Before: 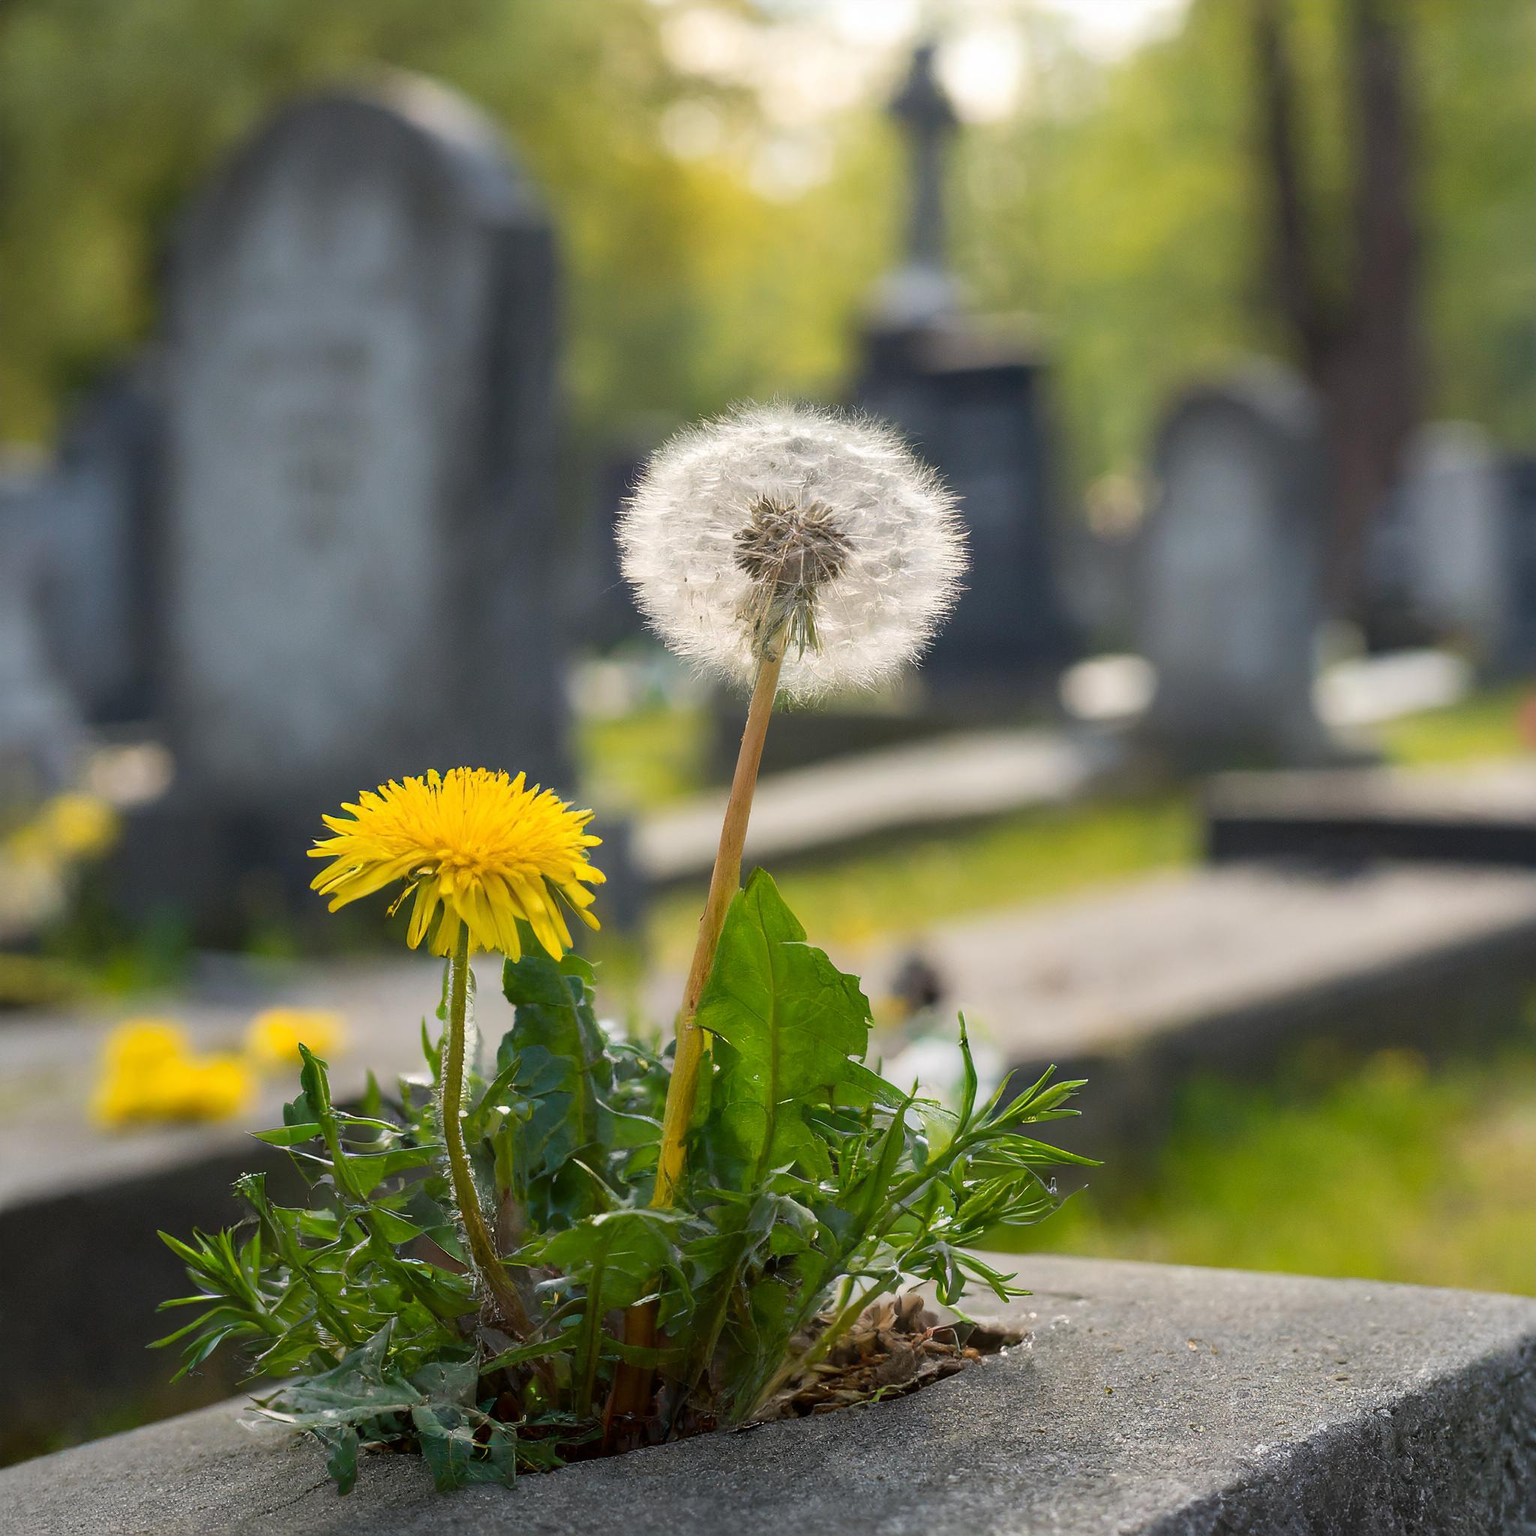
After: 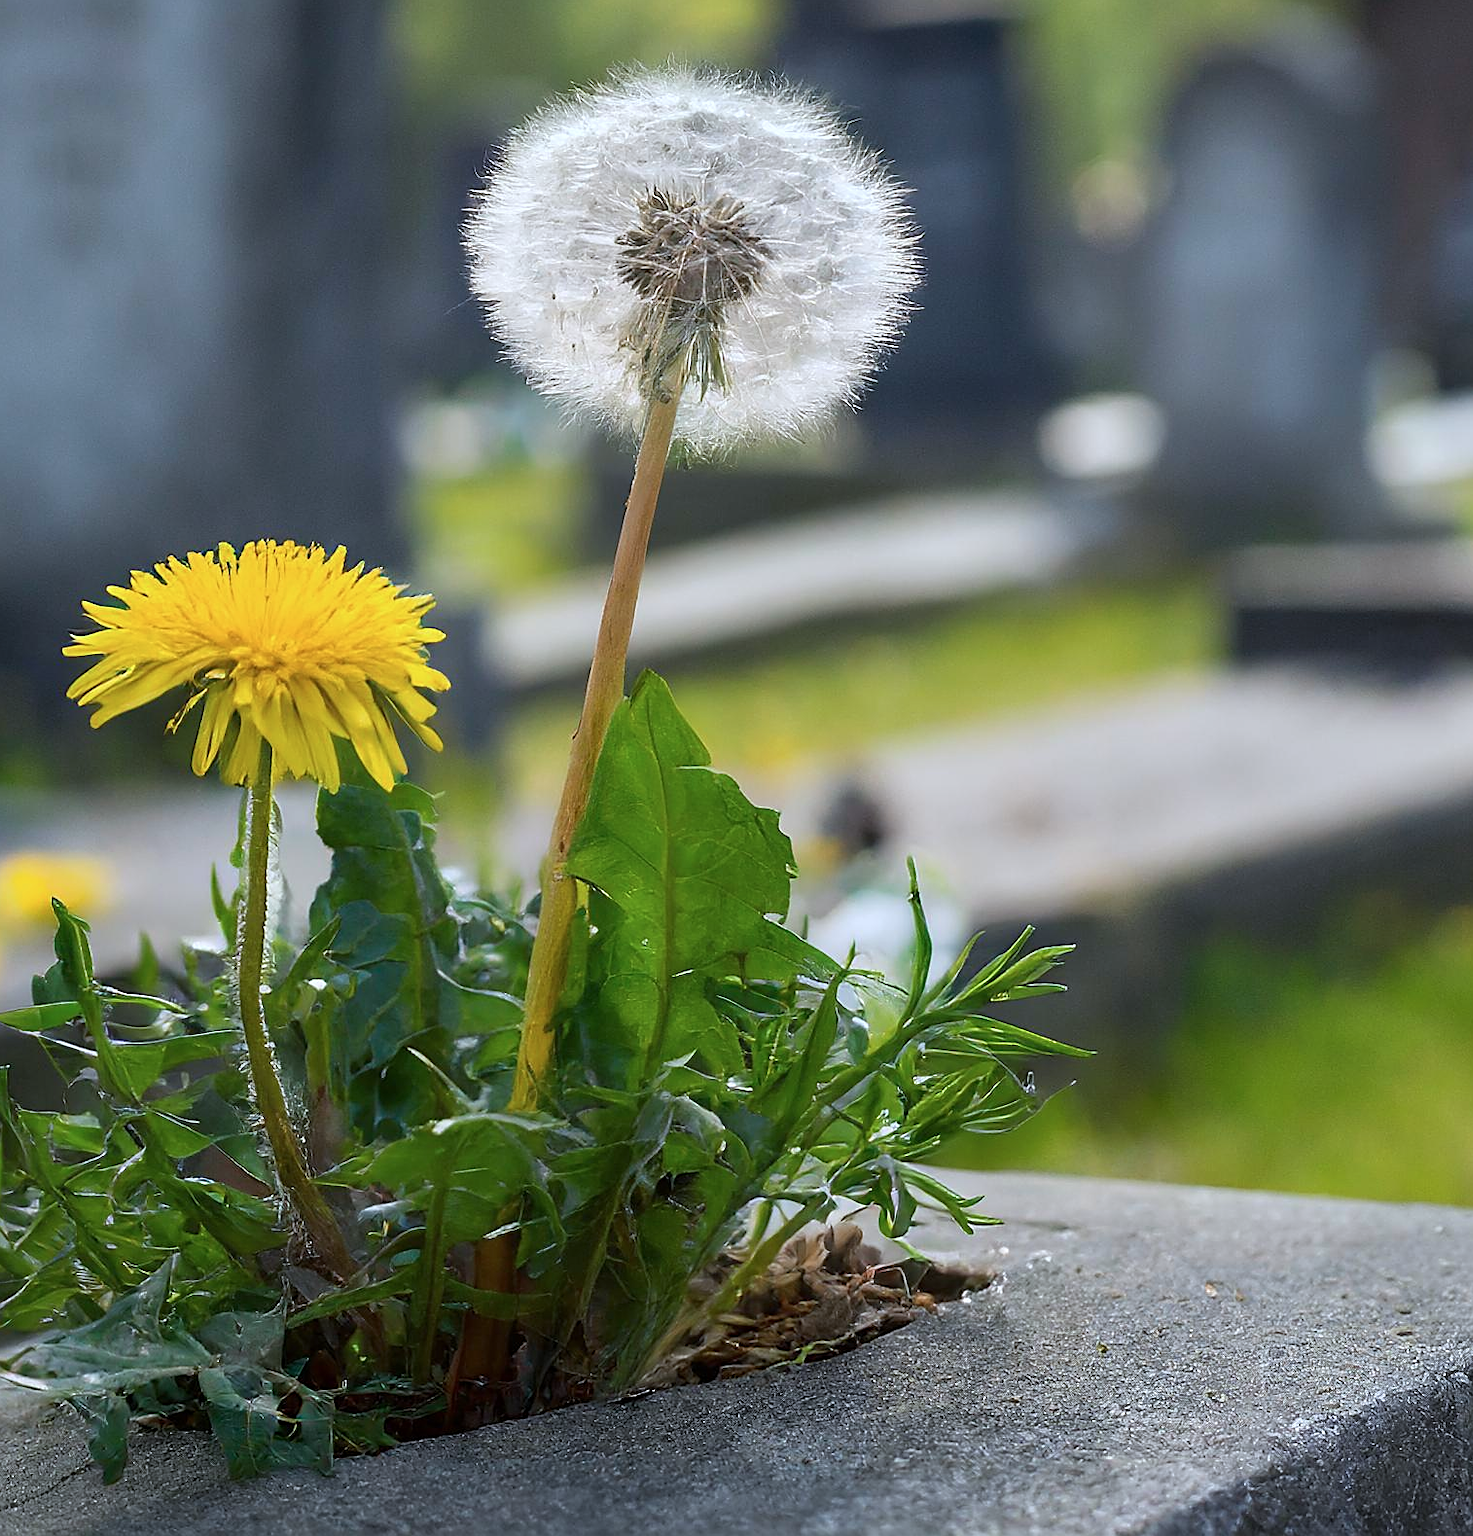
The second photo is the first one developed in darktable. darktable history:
sharpen: on, module defaults
color calibration: x 0.37, y 0.382, temperature 4313.32 K
crop: left 16.871%, top 22.857%, right 9.116%
